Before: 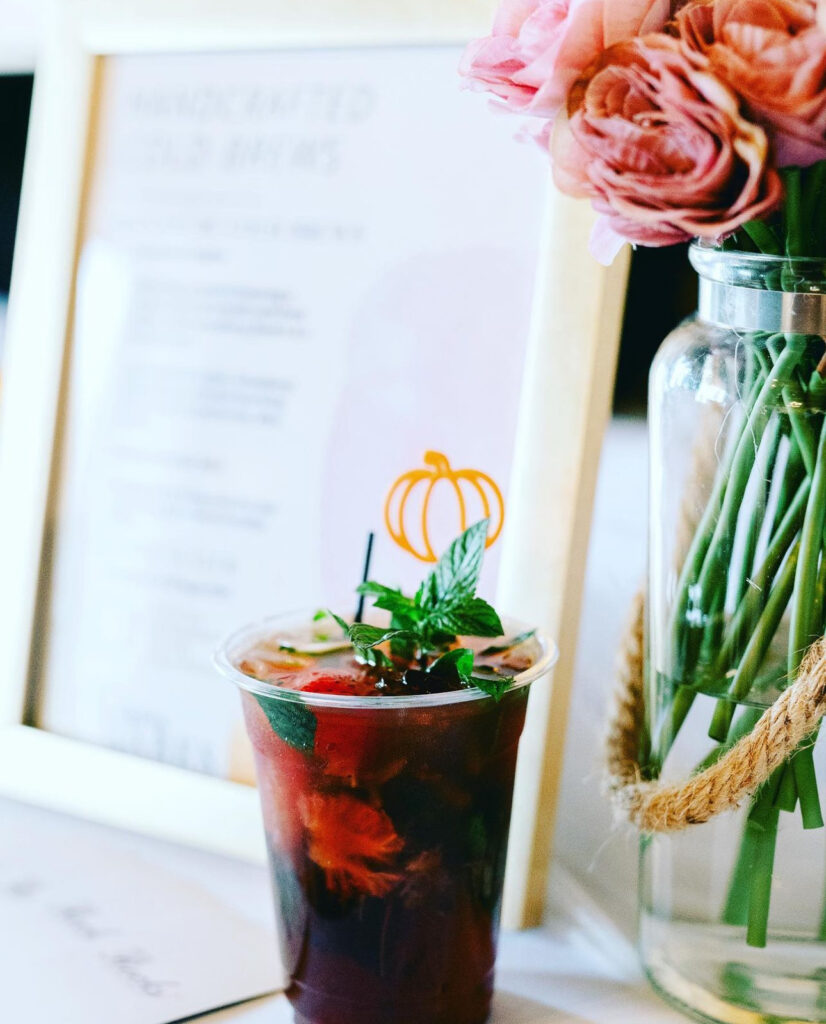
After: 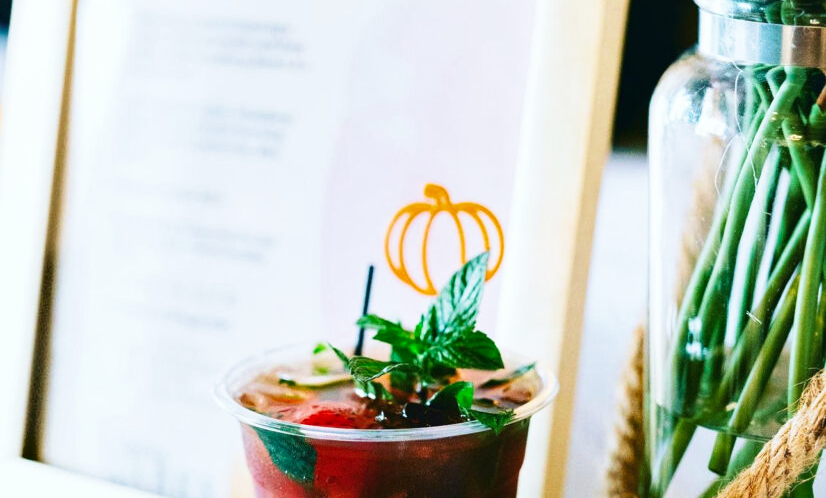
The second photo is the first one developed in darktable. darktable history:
shadows and highlights: shadows 32.72, highlights -47.39, compress 49.78%, soften with gaussian
crop and rotate: top 26.121%, bottom 25.18%
velvia: on, module defaults
tone curve: curves: ch0 [(0, 0) (0.003, 0.003) (0.011, 0.012) (0.025, 0.027) (0.044, 0.048) (0.069, 0.076) (0.1, 0.109) (0.136, 0.148) (0.177, 0.194) (0.224, 0.245) (0.277, 0.303) (0.335, 0.366) (0.399, 0.436) (0.468, 0.511) (0.543, 0.593) (0.623, 0.681) (0.709, 0.775) (0.801, 0.875) (0.898, 0.954) (1, 1)], preserve colors none
